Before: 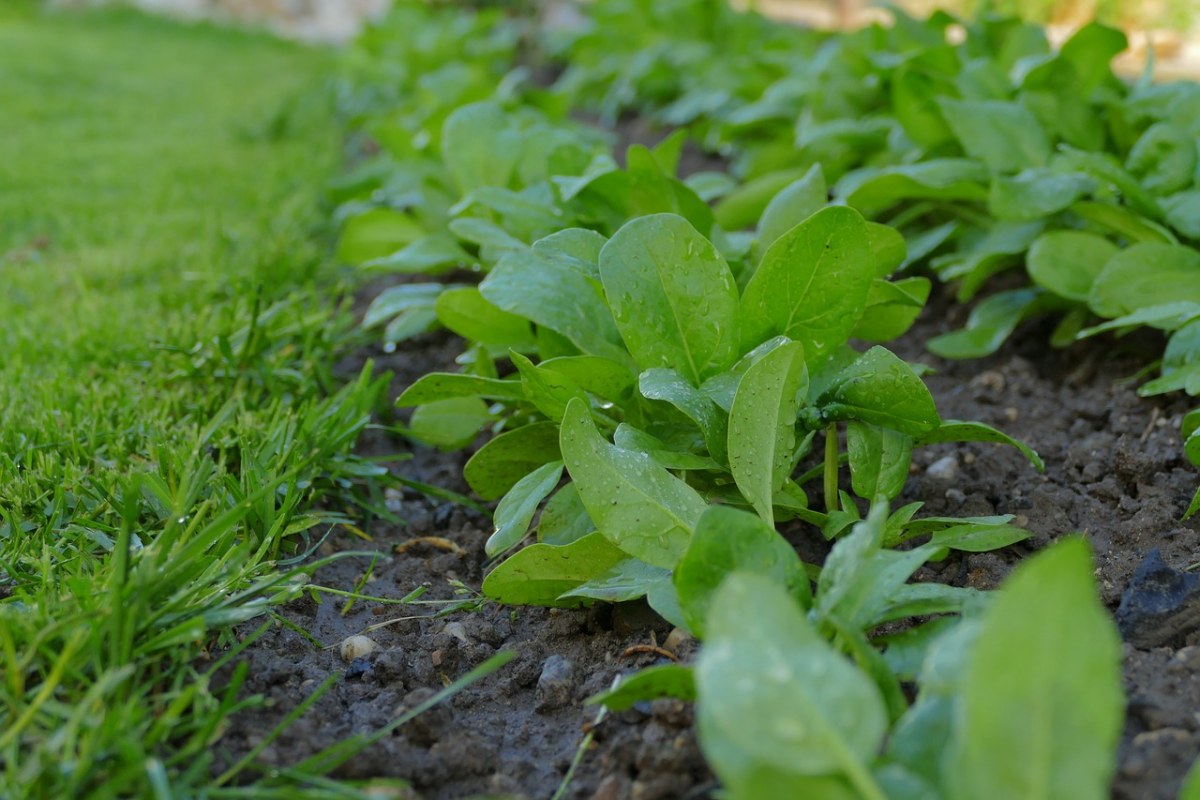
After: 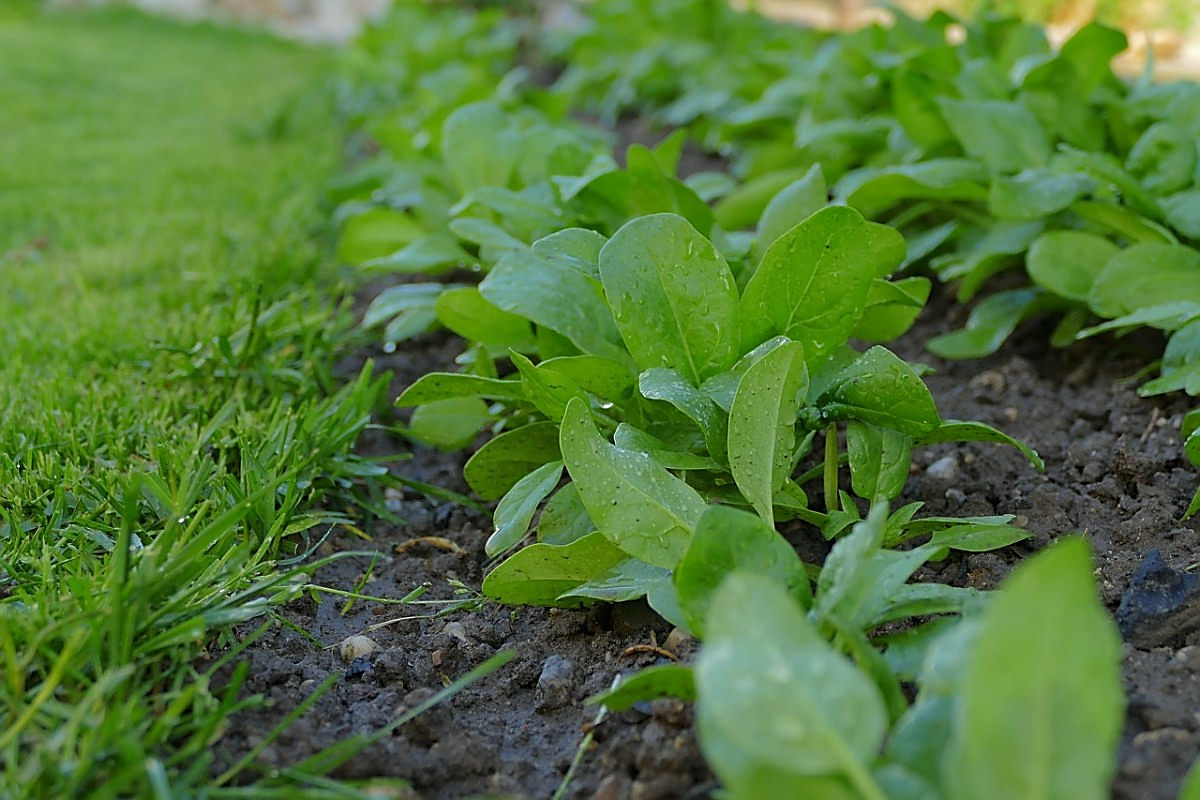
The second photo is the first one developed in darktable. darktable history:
sharpen: radius 1.4, amount 1.25, threshold 0.7
bloom: size 9%, threshold 100%, strength 7%
